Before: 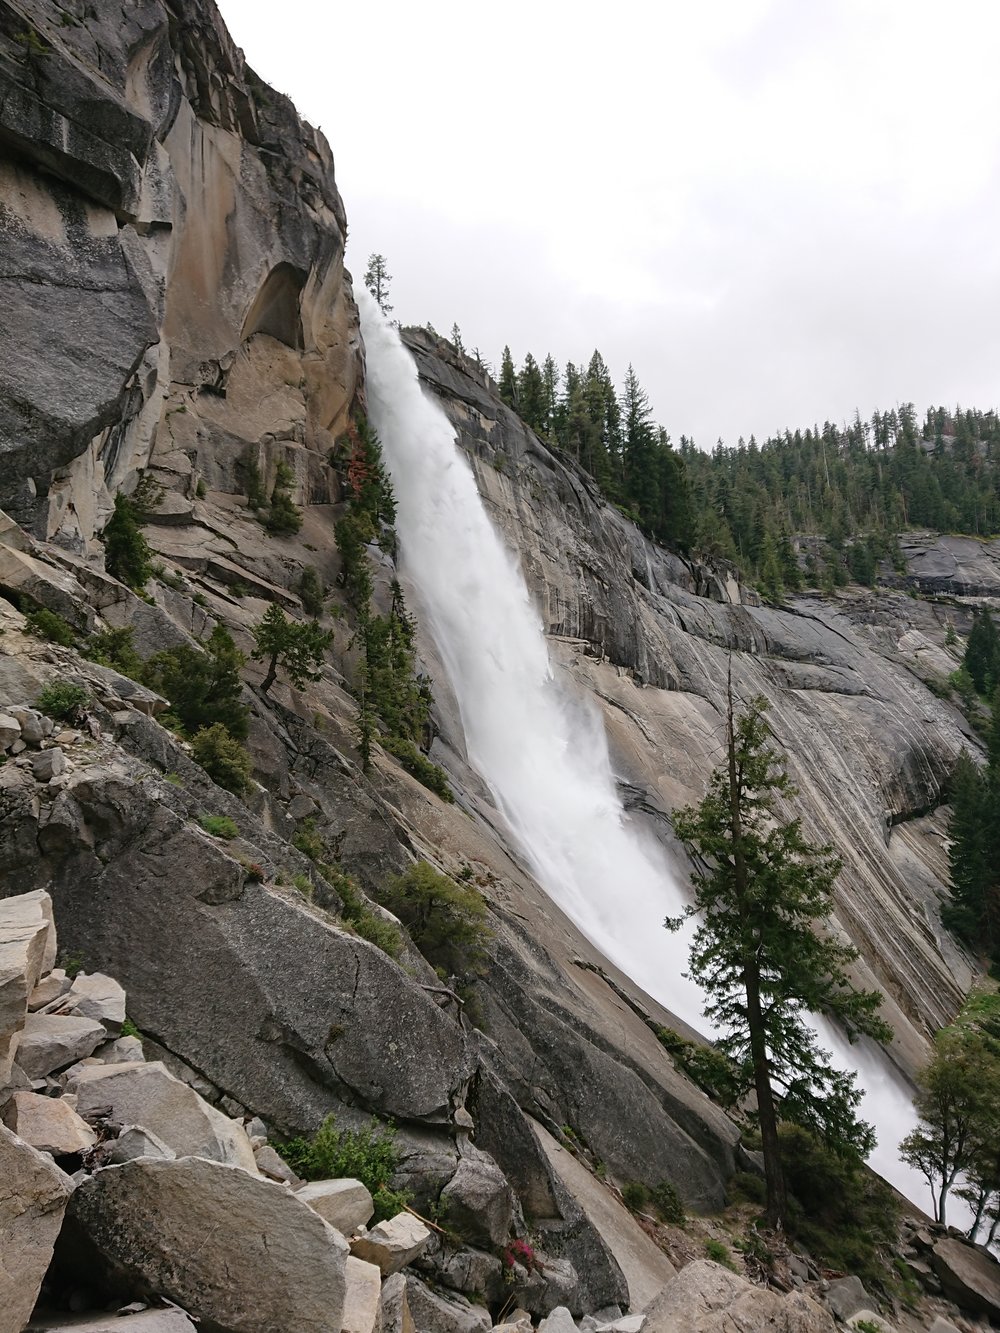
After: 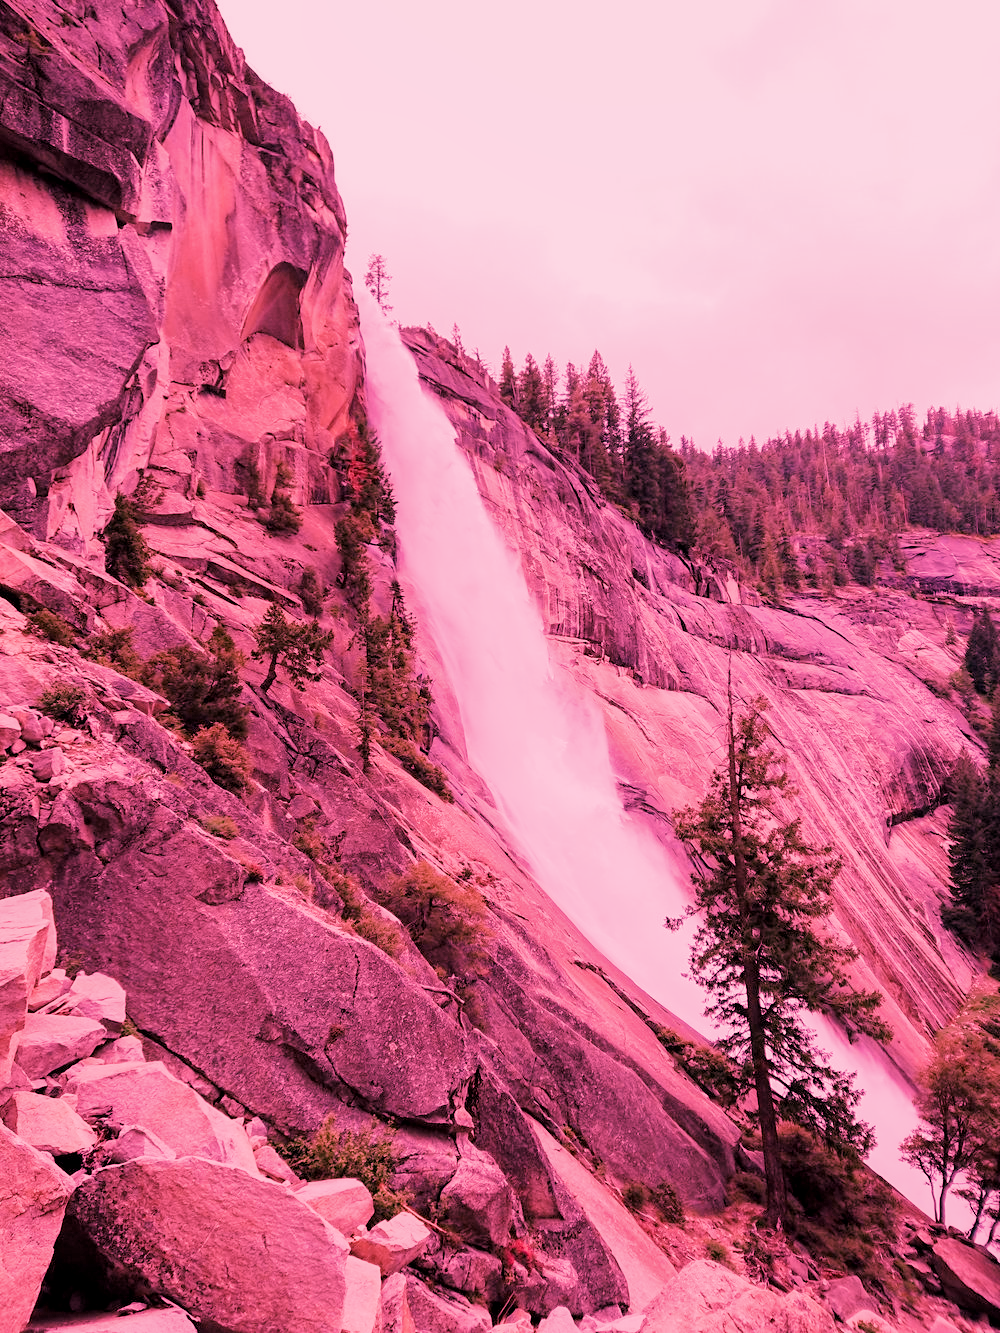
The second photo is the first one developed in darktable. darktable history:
white balance: red 2.672, blue 1.347
filmic rgb "scene-referred default": black relative exposure -7.65 EV, white relative exposure 4.56 EV, hardness 3.61
color balance: mode lift, gamma, gain (sRGB)
color calibration: illuminant custom, x 0.39, y 0.405, temperature 3927.1 K
local contrast: highlights 100%, shadows 100%, detail 120%, midtone range 0.2
color zones: curves: ch0 [(0, 0.613) (0.01, 0.613) (0.245, 0.448) (0.498, 0.529) (0.642, 0.665) (0.879, 0.777) (0.99, 0.613)]; ch1 [(0.198, 0.374) (0.75, 0.5)], mix -121.96%
color balance rgb "1": shadows lift › hue 87.51°, highlights gain › chroma 4.8%, highlights gain › hue 63.14°, global offset › chroma 0.06%, global offset › hue 102.71°, linear chroma grading › global chroma 0.5%
